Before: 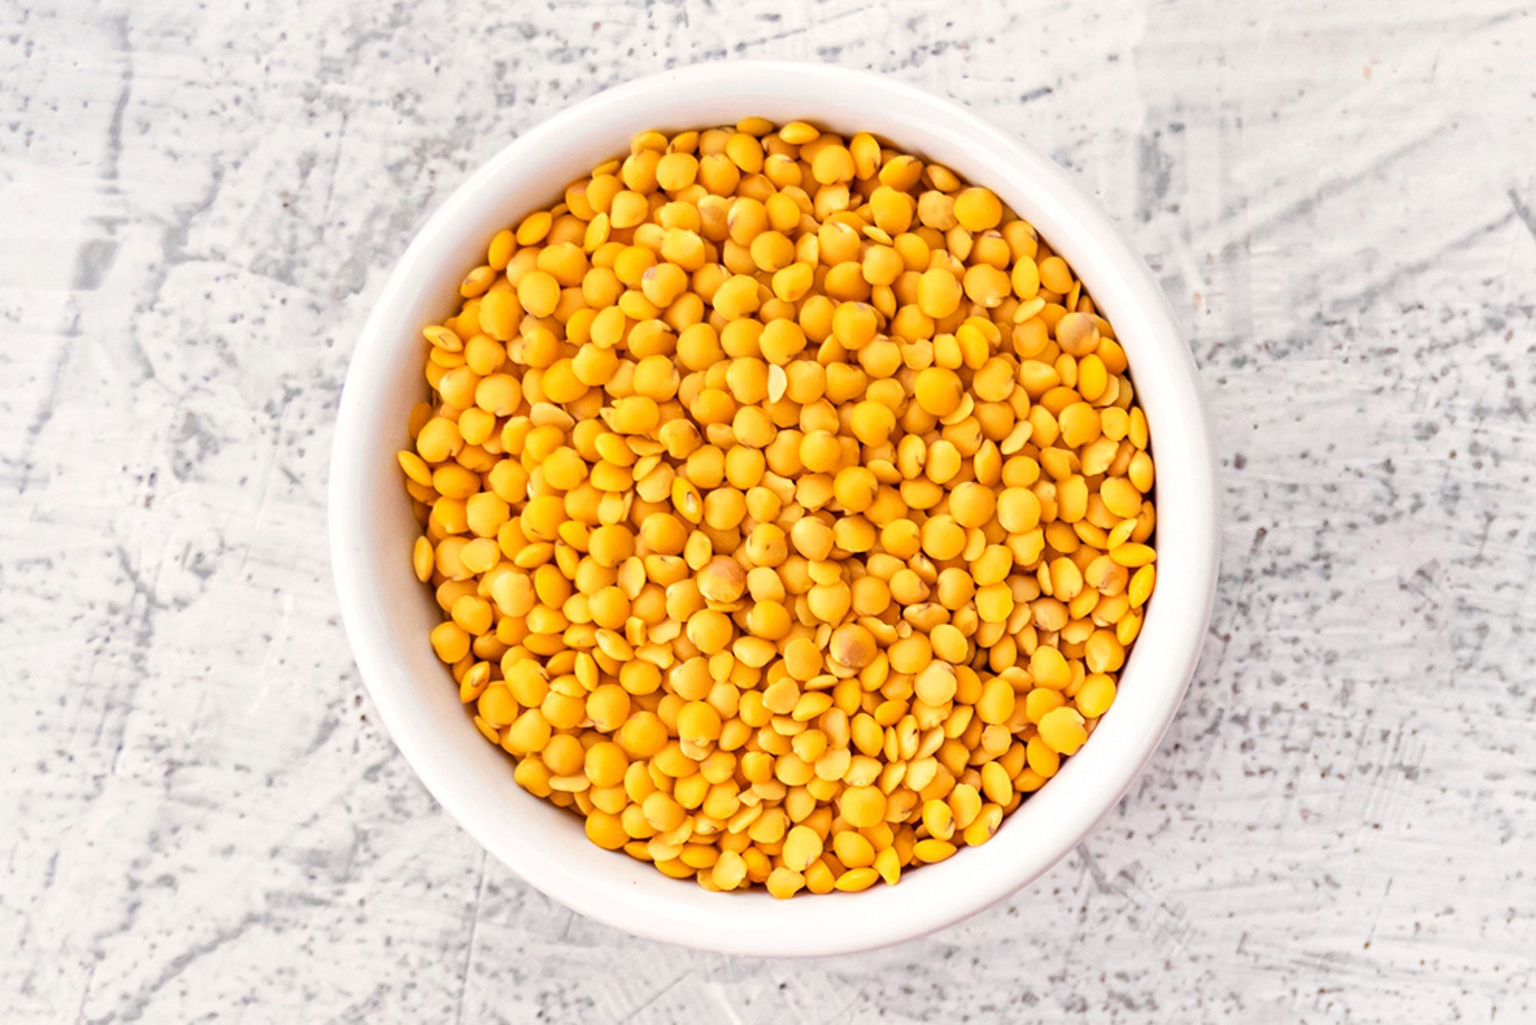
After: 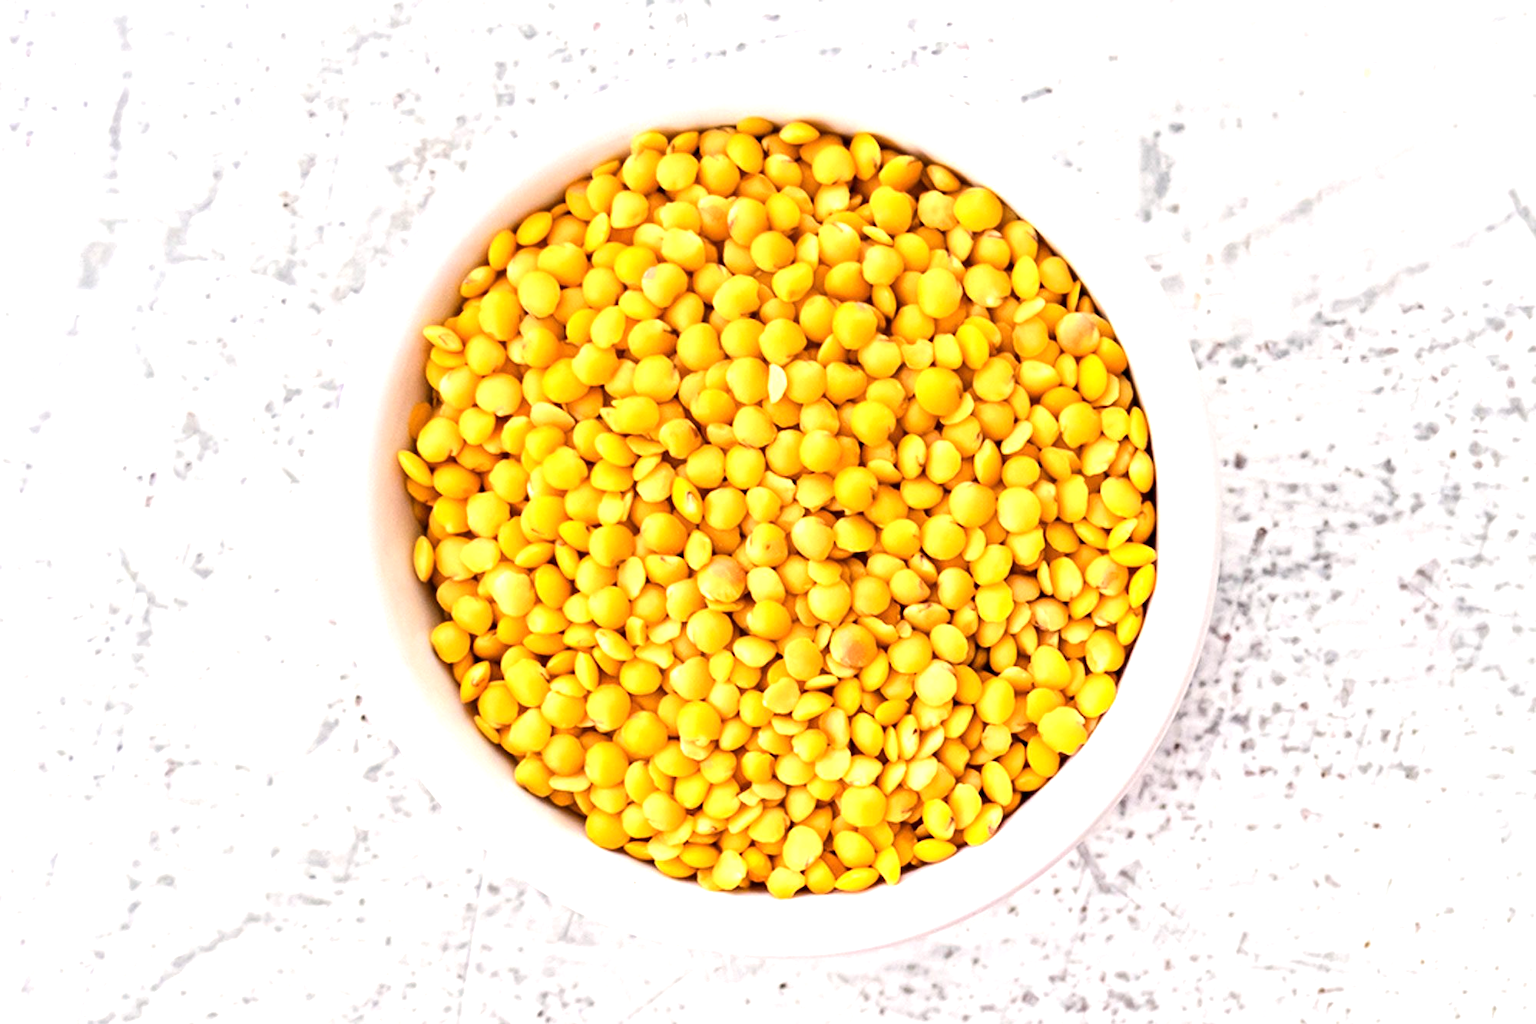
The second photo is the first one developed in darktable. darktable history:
tone equalizer: -8 EV -0.73 EV, -7 EV -0.725 EV, -6 EV -0.615 EV, -5 EV -0.395 EV, -3 EV 0.404 EV, -2 EV 0.6 EV, -1 EV 0.7 EV, +0 EV 0.728 EV, edges refinement/feathering 500, mask exposure compensation -1.57 EV, preserve details no
